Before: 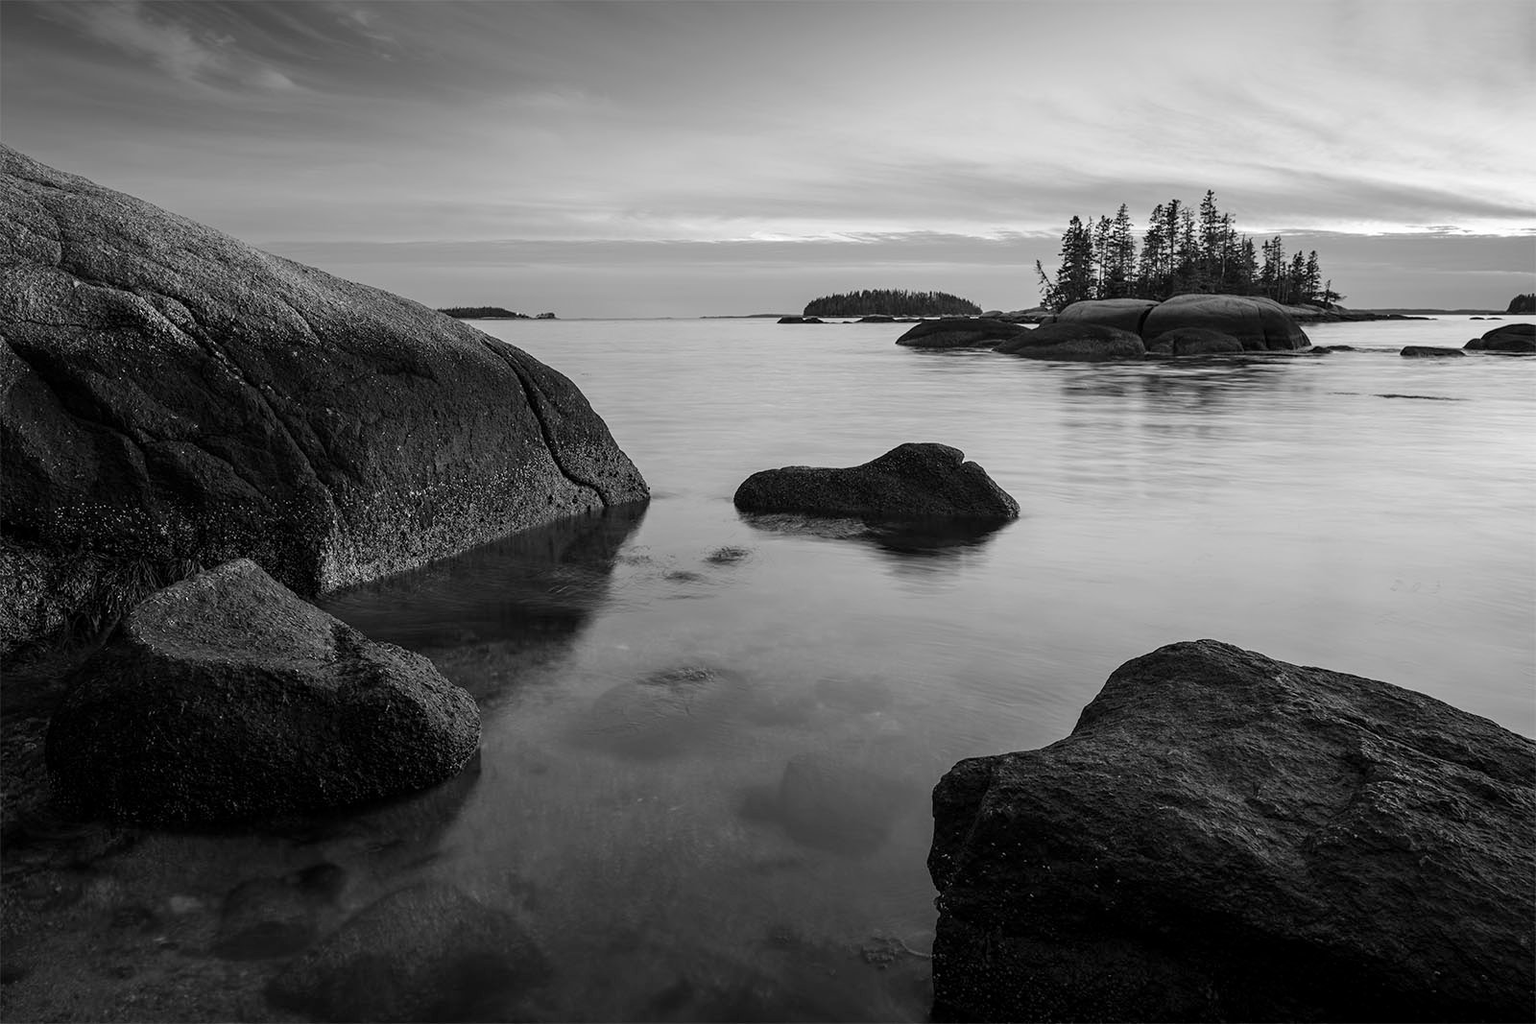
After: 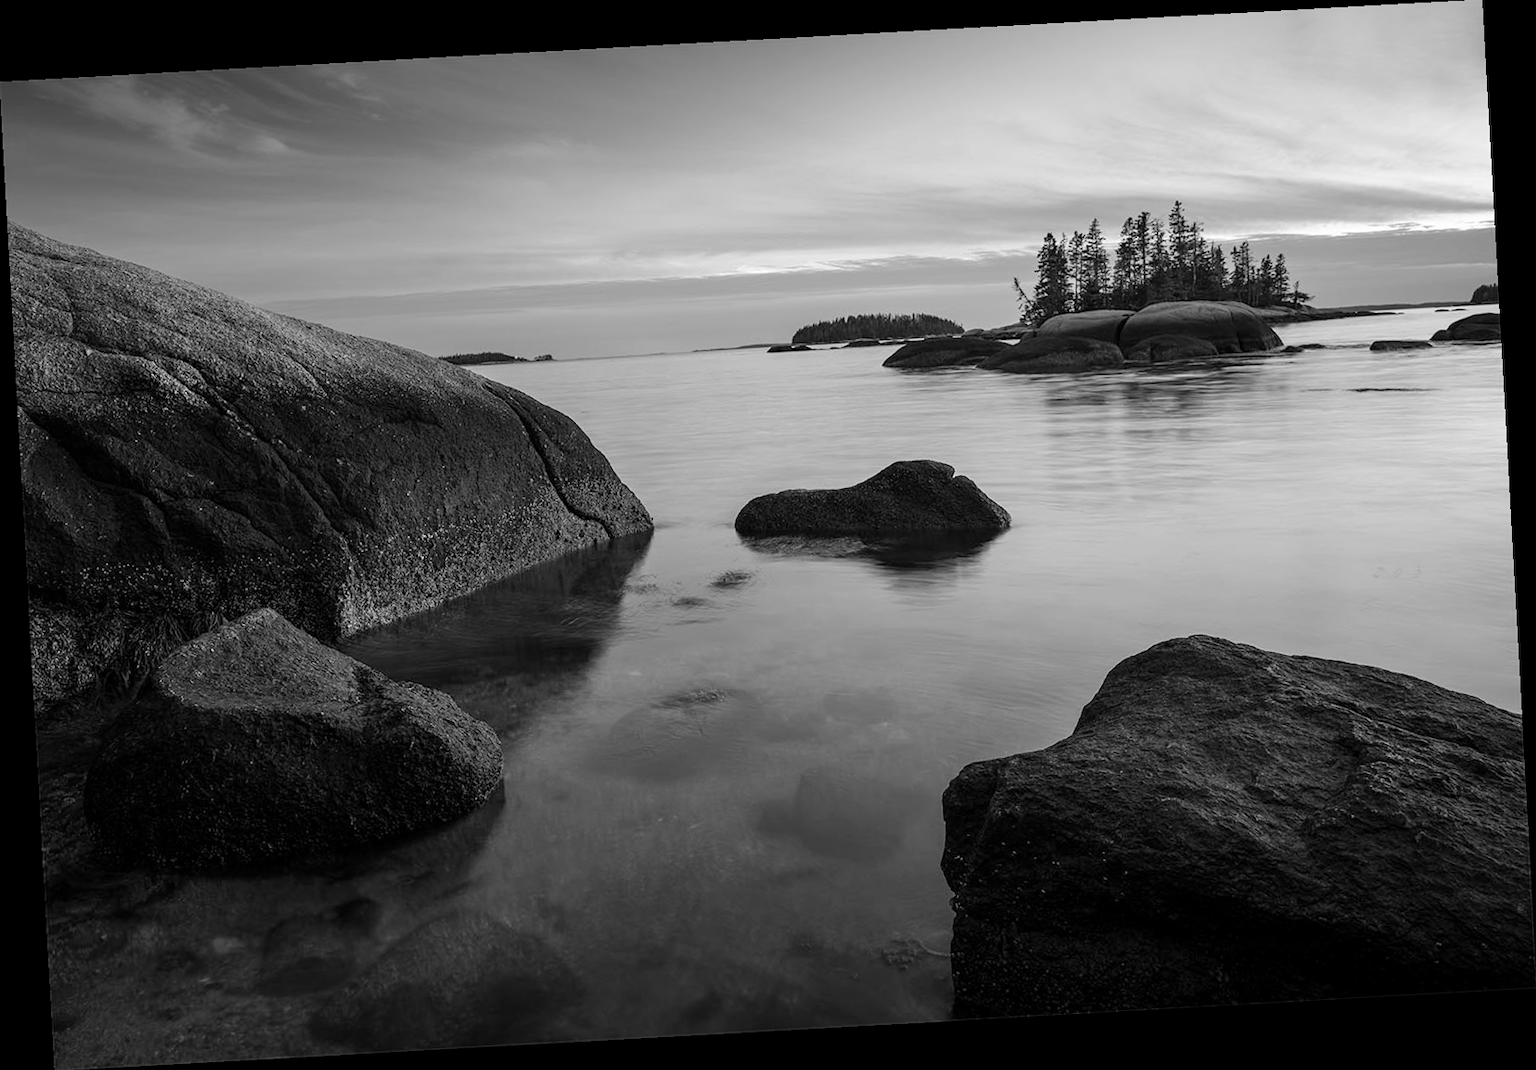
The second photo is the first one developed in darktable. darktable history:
rotate and perspective: rotation -3.18°, automatic cropping off
white balance: red 1, blue 1
